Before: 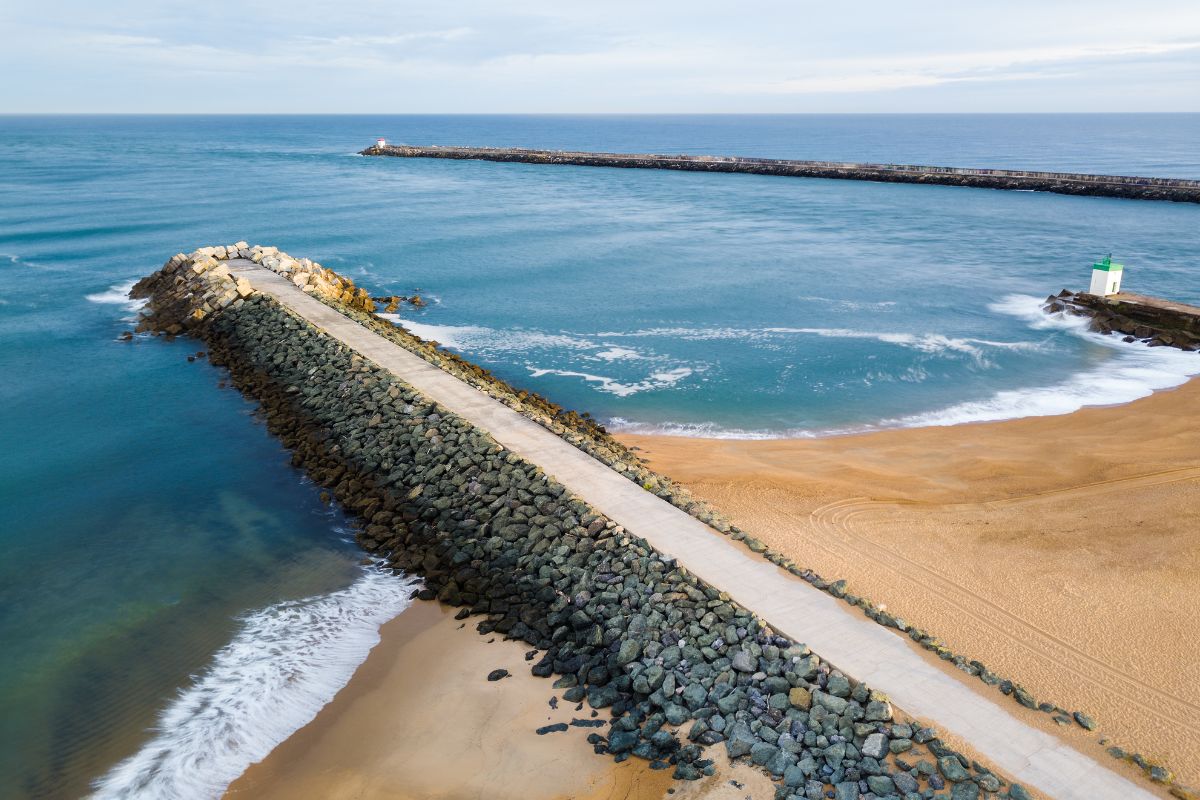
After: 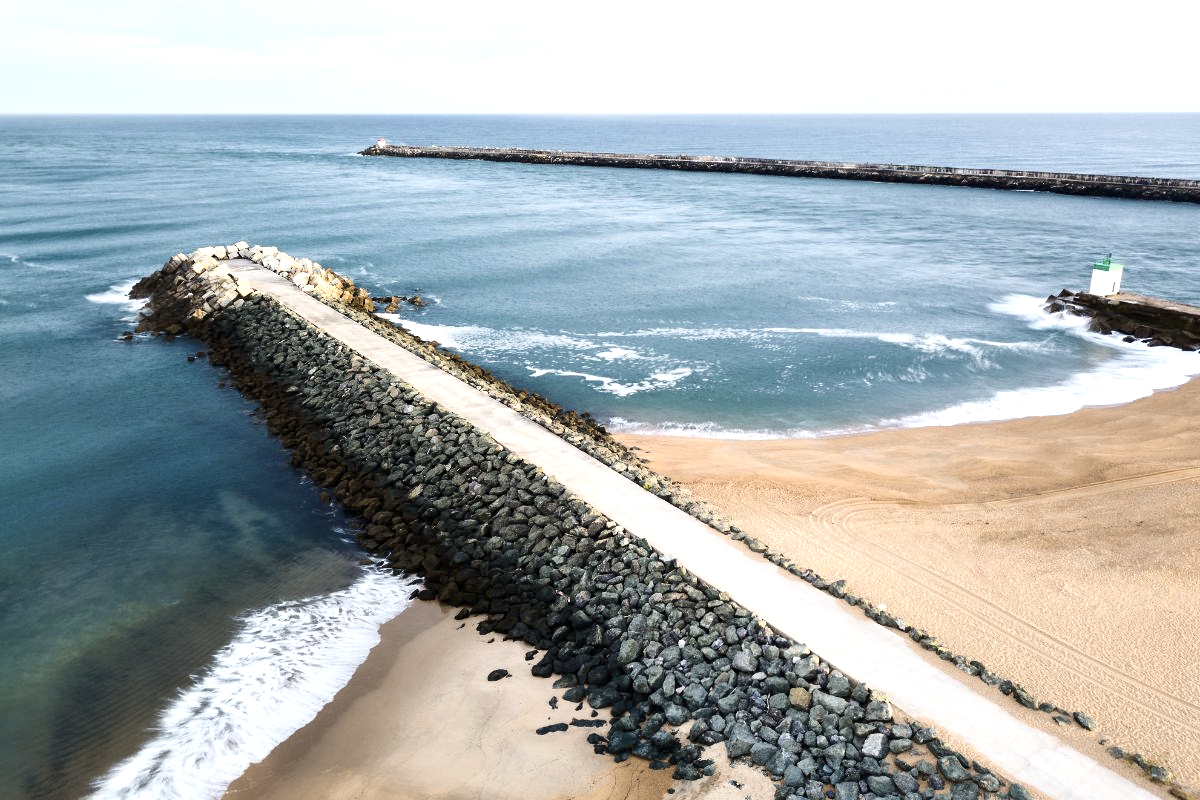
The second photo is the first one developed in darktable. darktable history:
contrast brightness saturation: contrast 0.25, saturation -0.31
shadows and highlights: radius 110.86, shadows 51.09, white point adjustment 9.16, highlights -4.17, highlights color adjustment 32.2%, soften with gaussian
